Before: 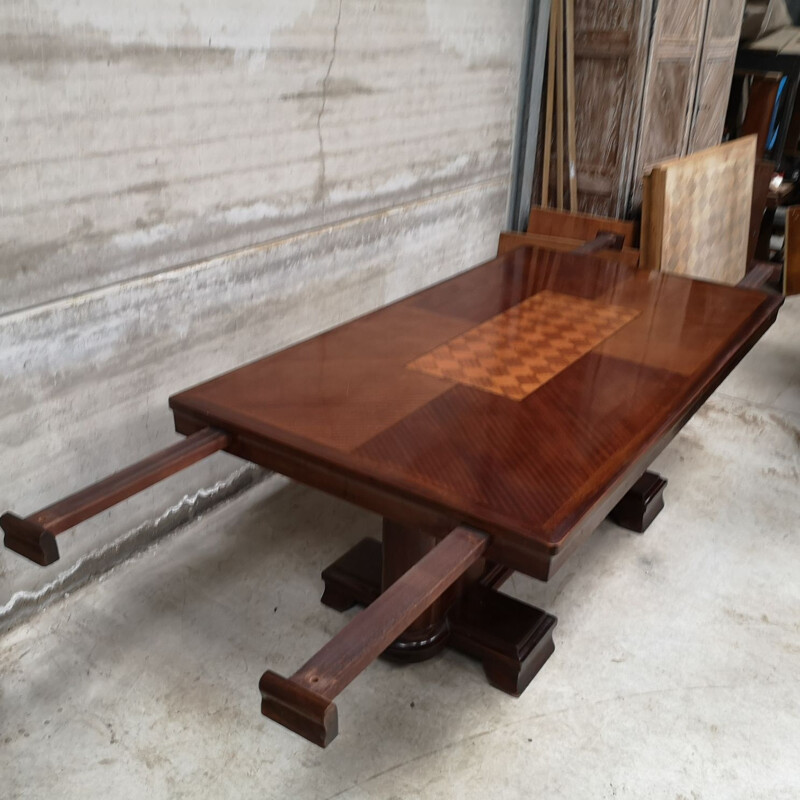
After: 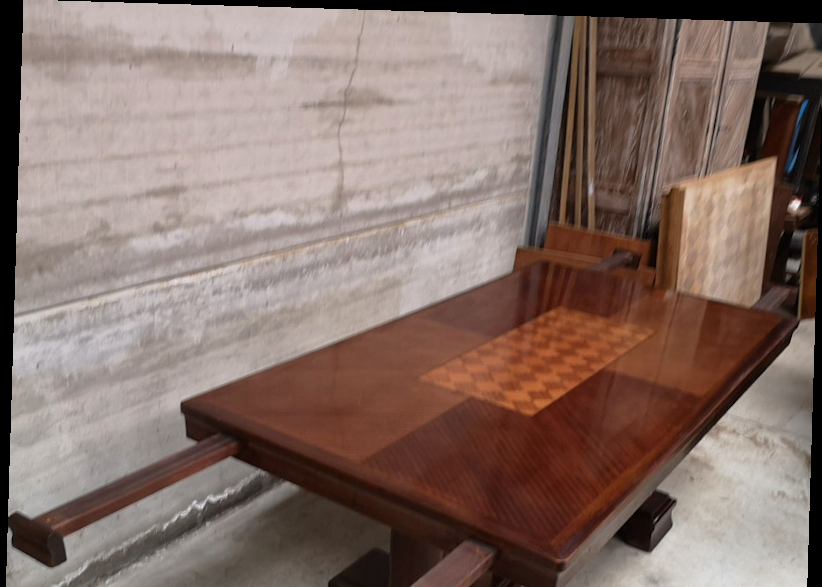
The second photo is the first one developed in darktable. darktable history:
rotate and perspective: rotation 1.72°, automatic cropping off
crop: bottom 28.576%
graduated density: density 0.38 EV, hardness 21%, rotation -6.11°, saturation 32%
